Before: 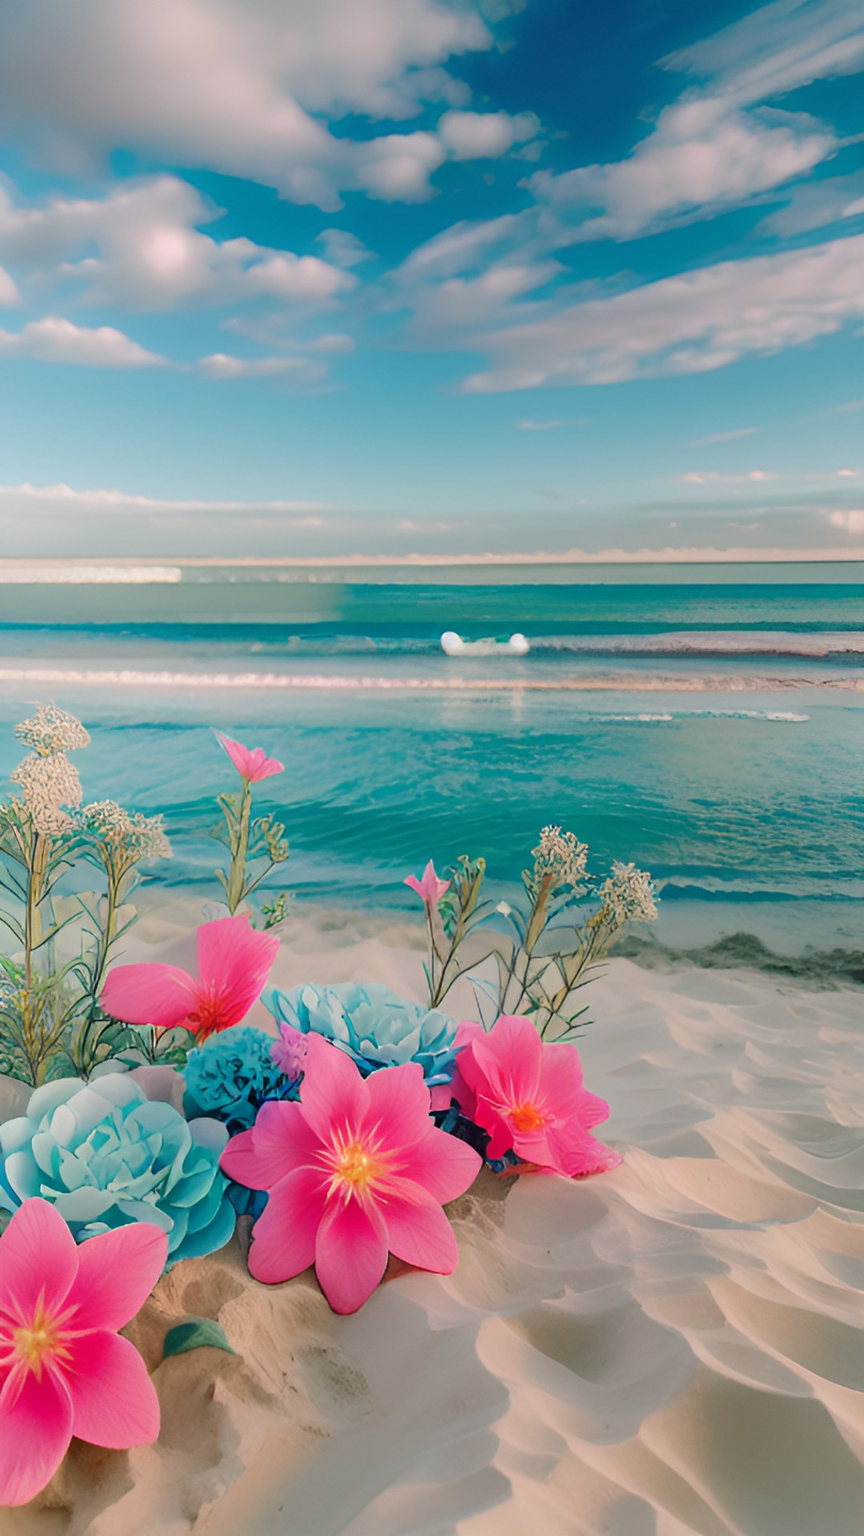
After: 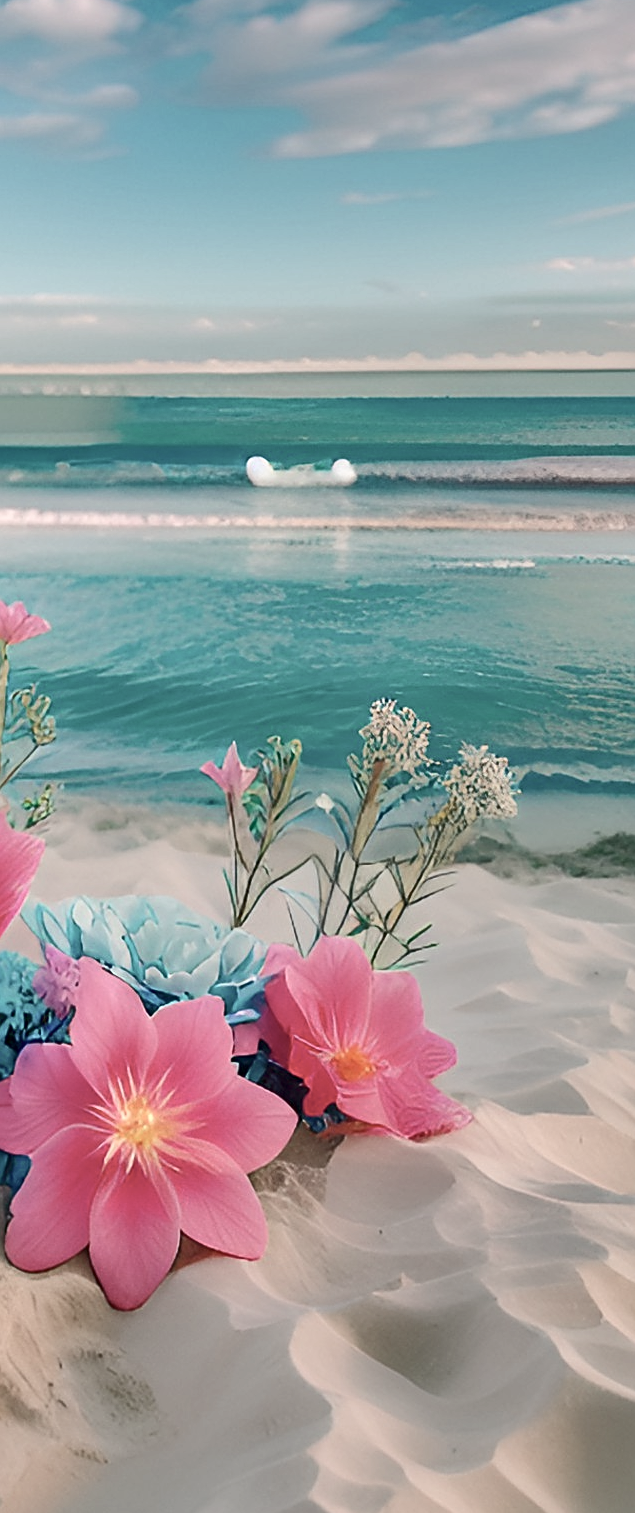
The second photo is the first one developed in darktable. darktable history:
crop and rotate: left 28.322%, top 17.393%, right 12.807%, bottom 3.773%
color zones: curves: ch0 [(0, 0.499) (0.143, 0.5) (0.286, 0.5) (0.429, 0.476) (0.571, 0.284) (0.714, 0.243) (0.857, 0.449) (1, 0.499)]; ch1 [(0, 0.532) (0.143, 0.645) (0.286, 0.696) (0.429, 0.211) (0.571, 0.504) (0.714, 0.493) (0.857, 0.495) (1, 0.532)]; ch2 [(0, 0.5) (0.143, 0.5) (0.286, 0.427) (0.429, 0.324) (0.571, 0.5) (0.714, 0.5) (0.857, 0.5) (1, 0.5)], mix -122.13%
contrast brightness saturation: contrast 0.246, saturation -0.311
tone equalizer: -8 EV 0.24 EV, -7 EV 0.425 EV, -6 EV 0.398 EV, -5 EV 0.215 EV, -3 EV -0.249 EV, -2 EV -0.397 EV, -1 EV -0.439 EV, +0 EV -0.231 EV, edges refinement/feathering 500, mask exposure compensation -1.57 EV, preserve details no
exposure: black level correction 0.001, exposure 0.499 EV, compensate exposure bias true, compensate highlight preservation false
shadows and highlights: soften with gaussian
sharpen: on, module defaults
